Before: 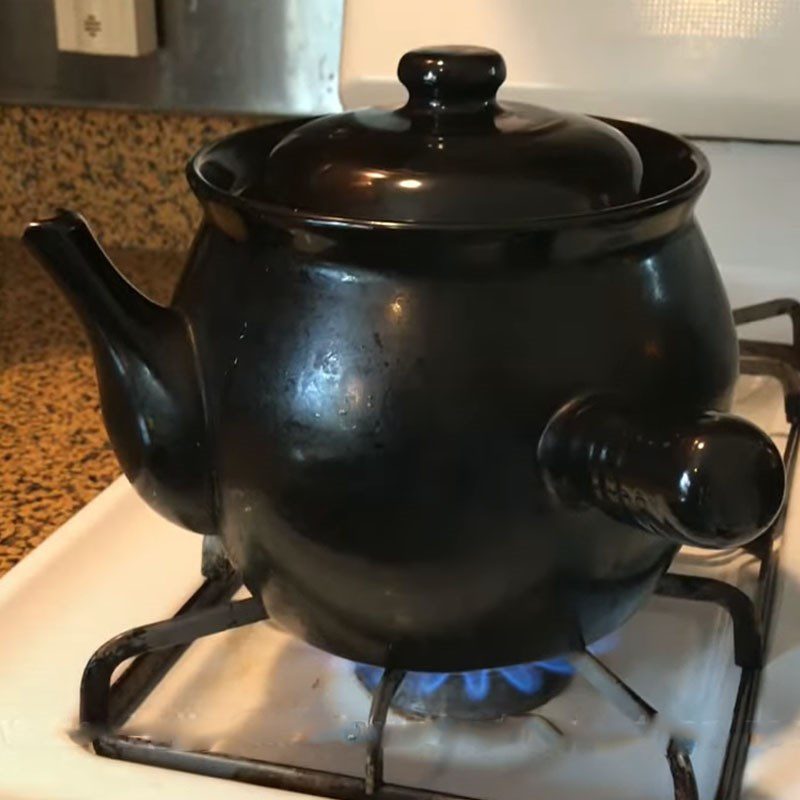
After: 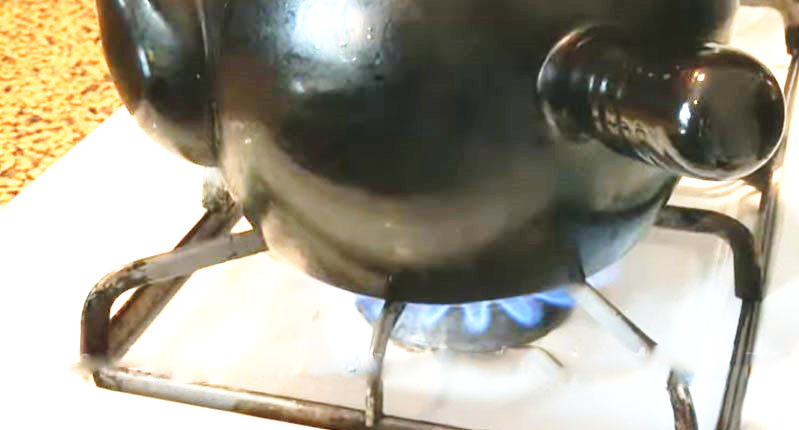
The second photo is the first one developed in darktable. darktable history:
haze removal: strength -0.1, adaptive false
exposure: black level correction 0, exposure 1.741 EV, compensate exposure bias true, compensate highlight preservation false
crop and rotate: top 46.237%
base curve: curves: ch0 [(0, 0) (0.028, 0.03) (0.121, 0.232) (0.46, 0.748) (0.859, 0.968) (1, 1)], preserve colors none
